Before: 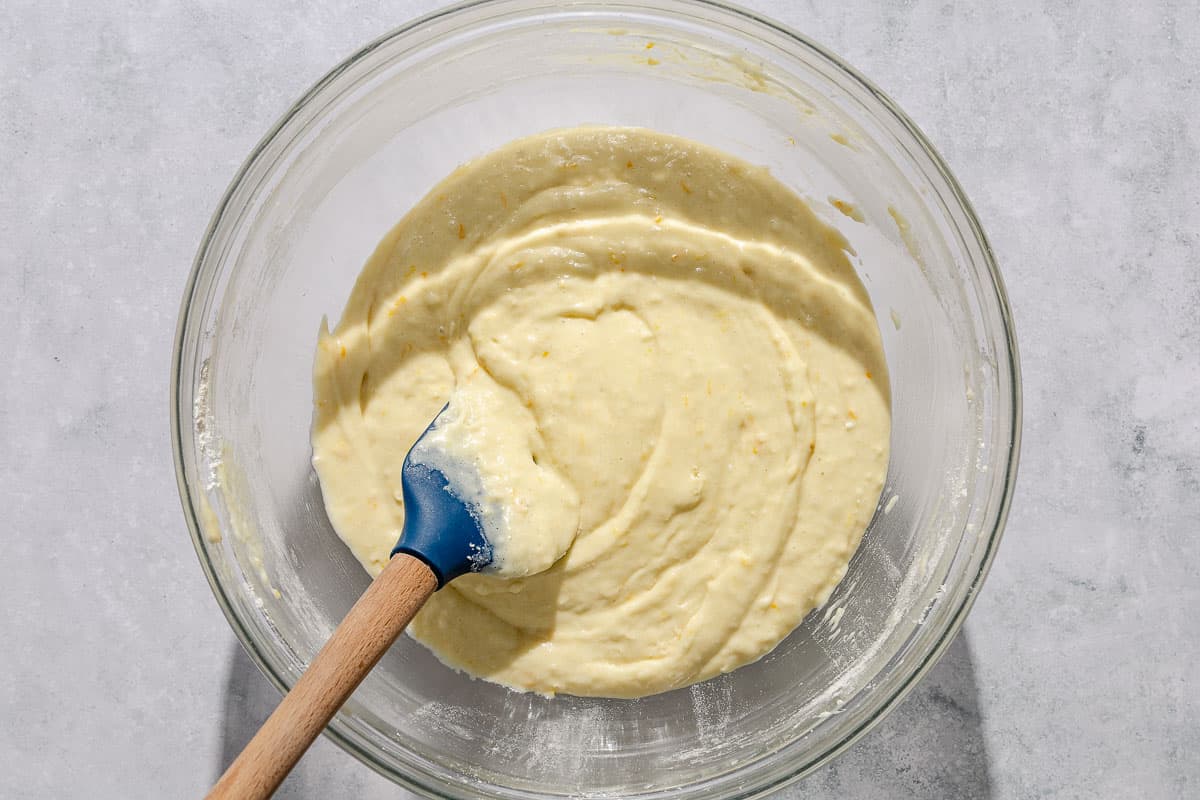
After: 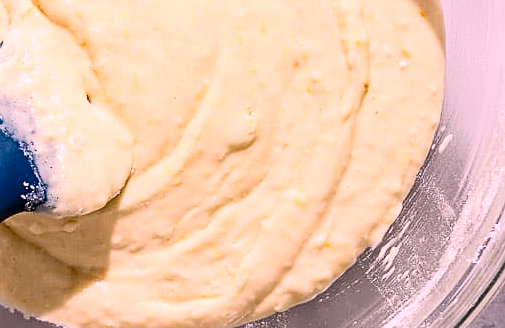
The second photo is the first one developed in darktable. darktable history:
white balance: red 1.188, blue 1.11
sharpen: radius 1.864, amount 0.398, threshold 1.271
crop: left 37.221%, top 45.169%, right 20.63%, bottom 13.777%
contrast brightness saturation: contrast 0.22
